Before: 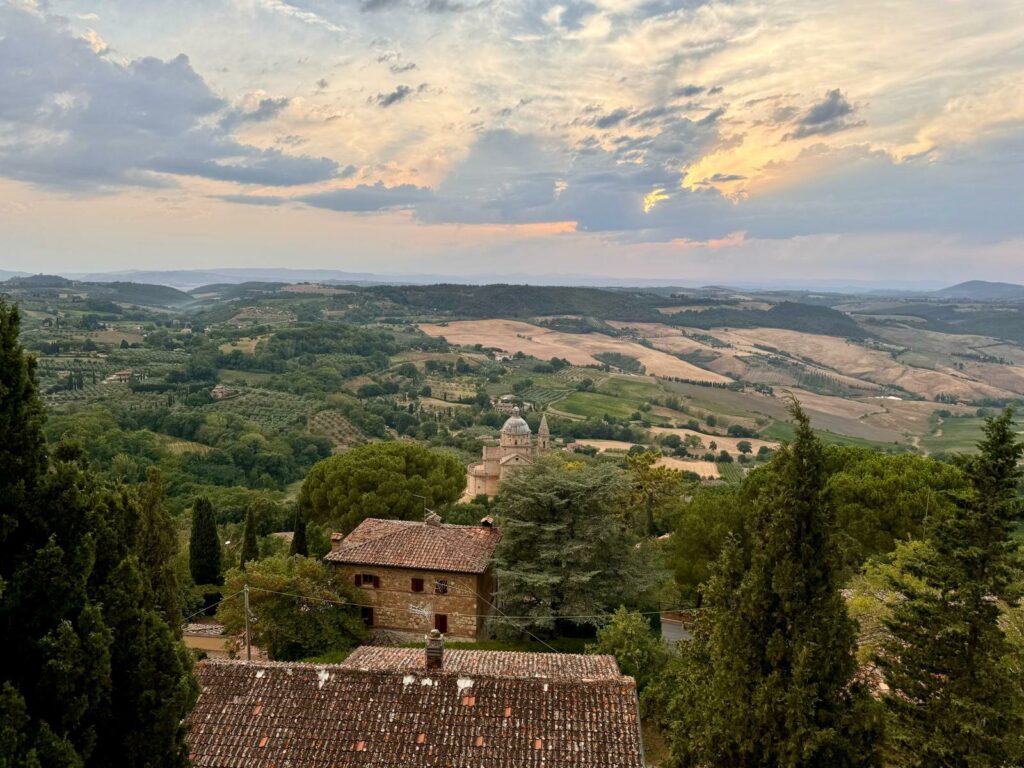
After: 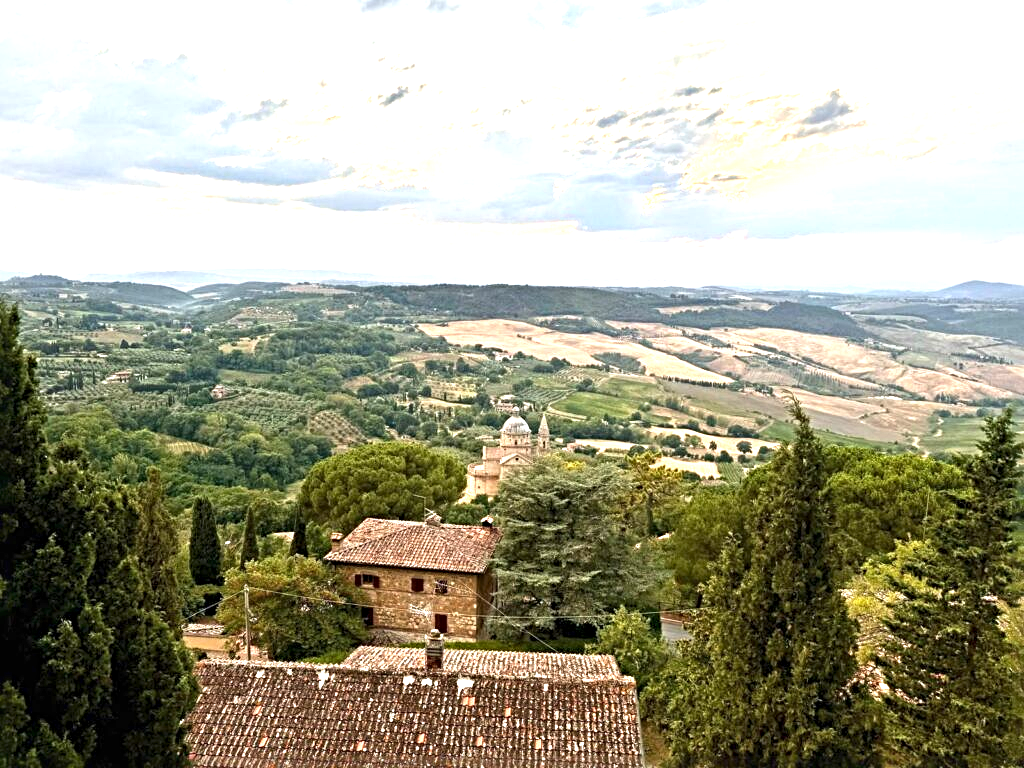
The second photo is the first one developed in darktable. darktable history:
sharpen: radius 4.883
exposure: black level correction 0, exposure 1.3 EV, compensate highlight preservation false
